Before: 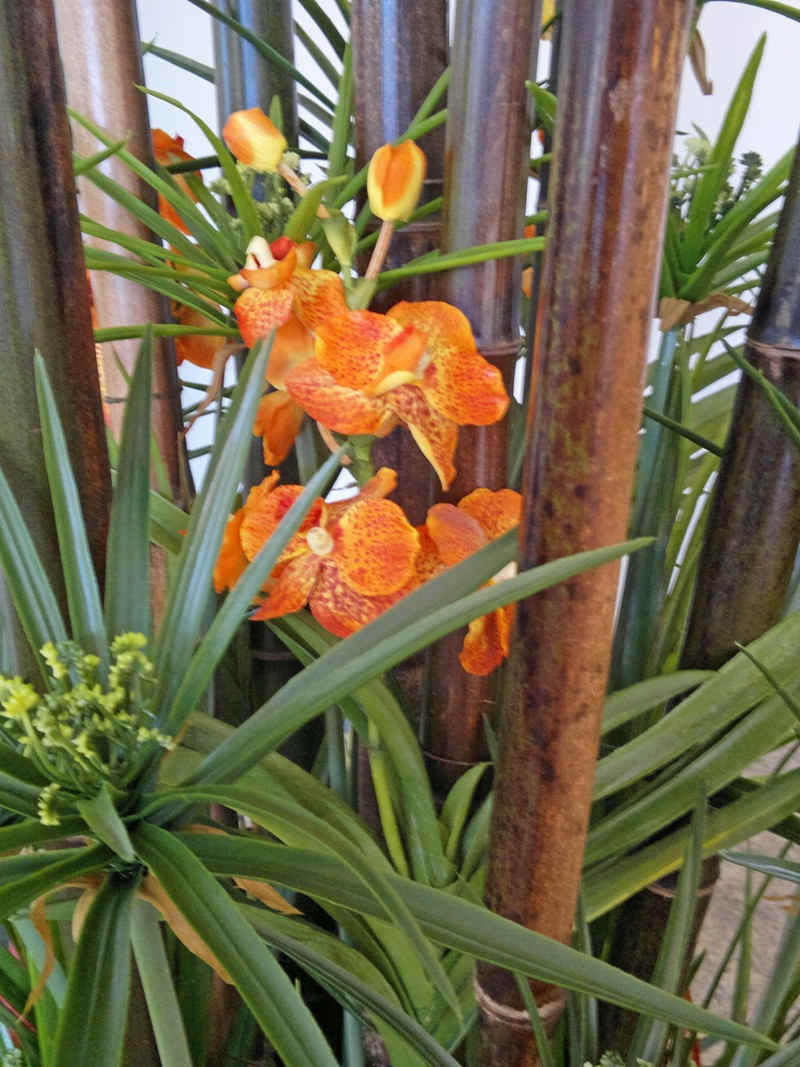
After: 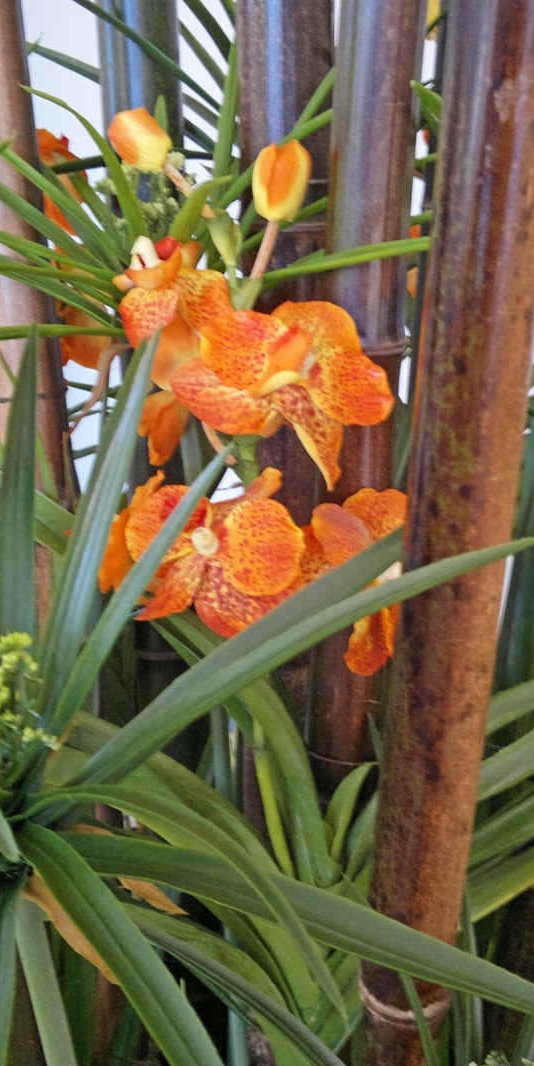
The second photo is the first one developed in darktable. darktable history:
crop and rotate: left 14.455%, right 18.709%
